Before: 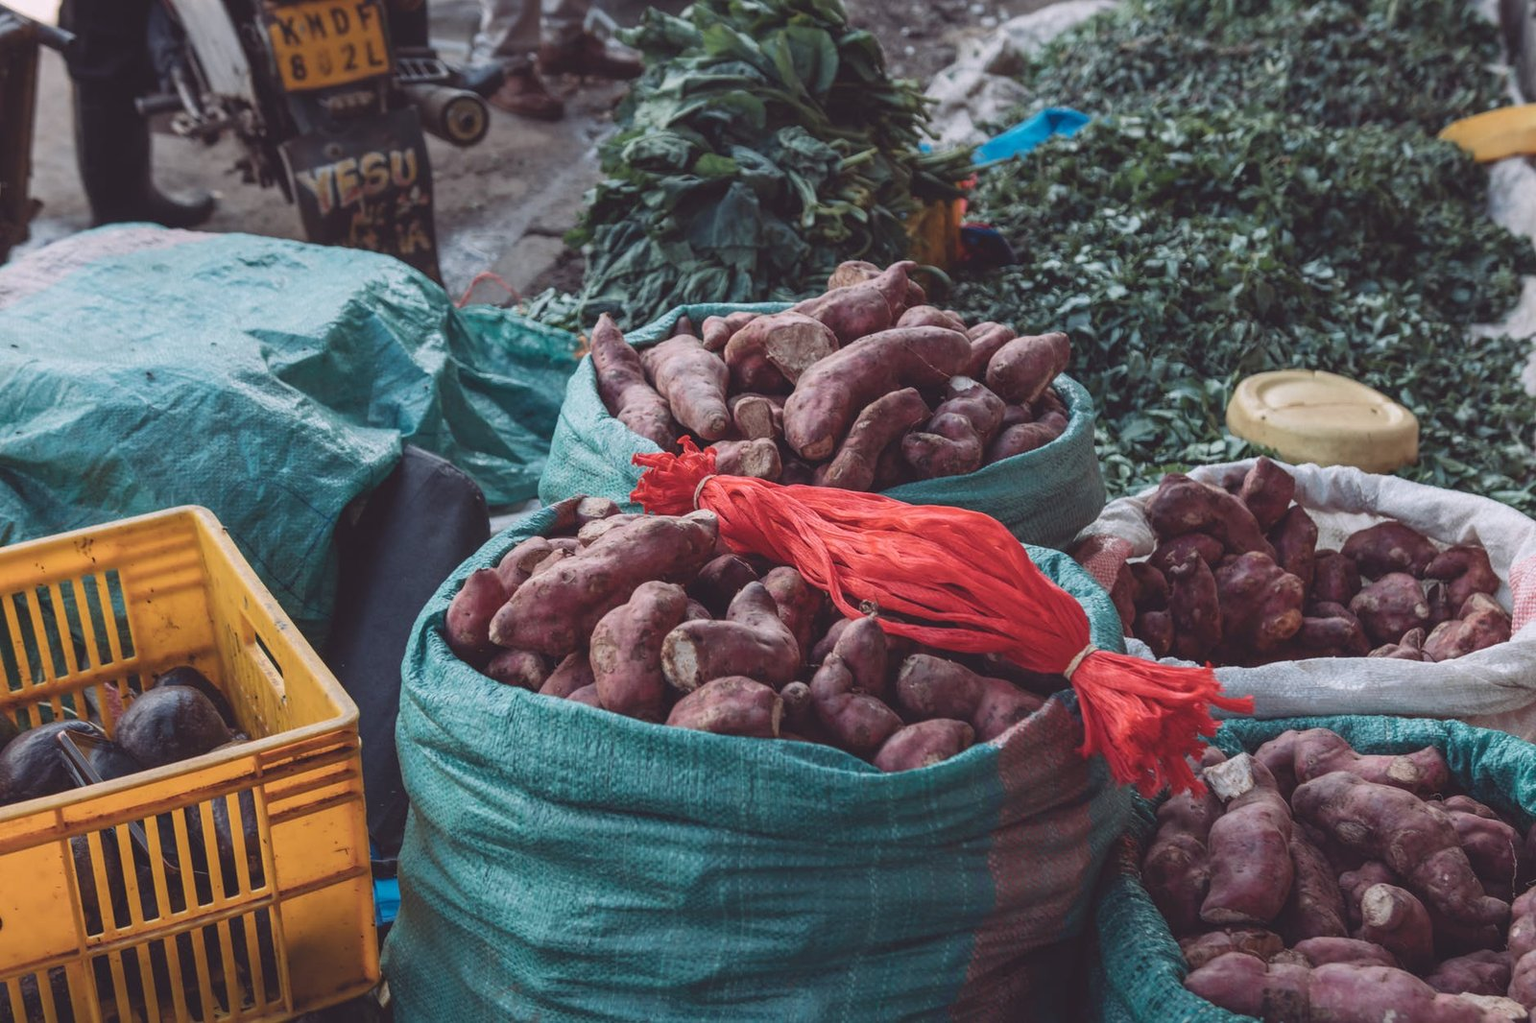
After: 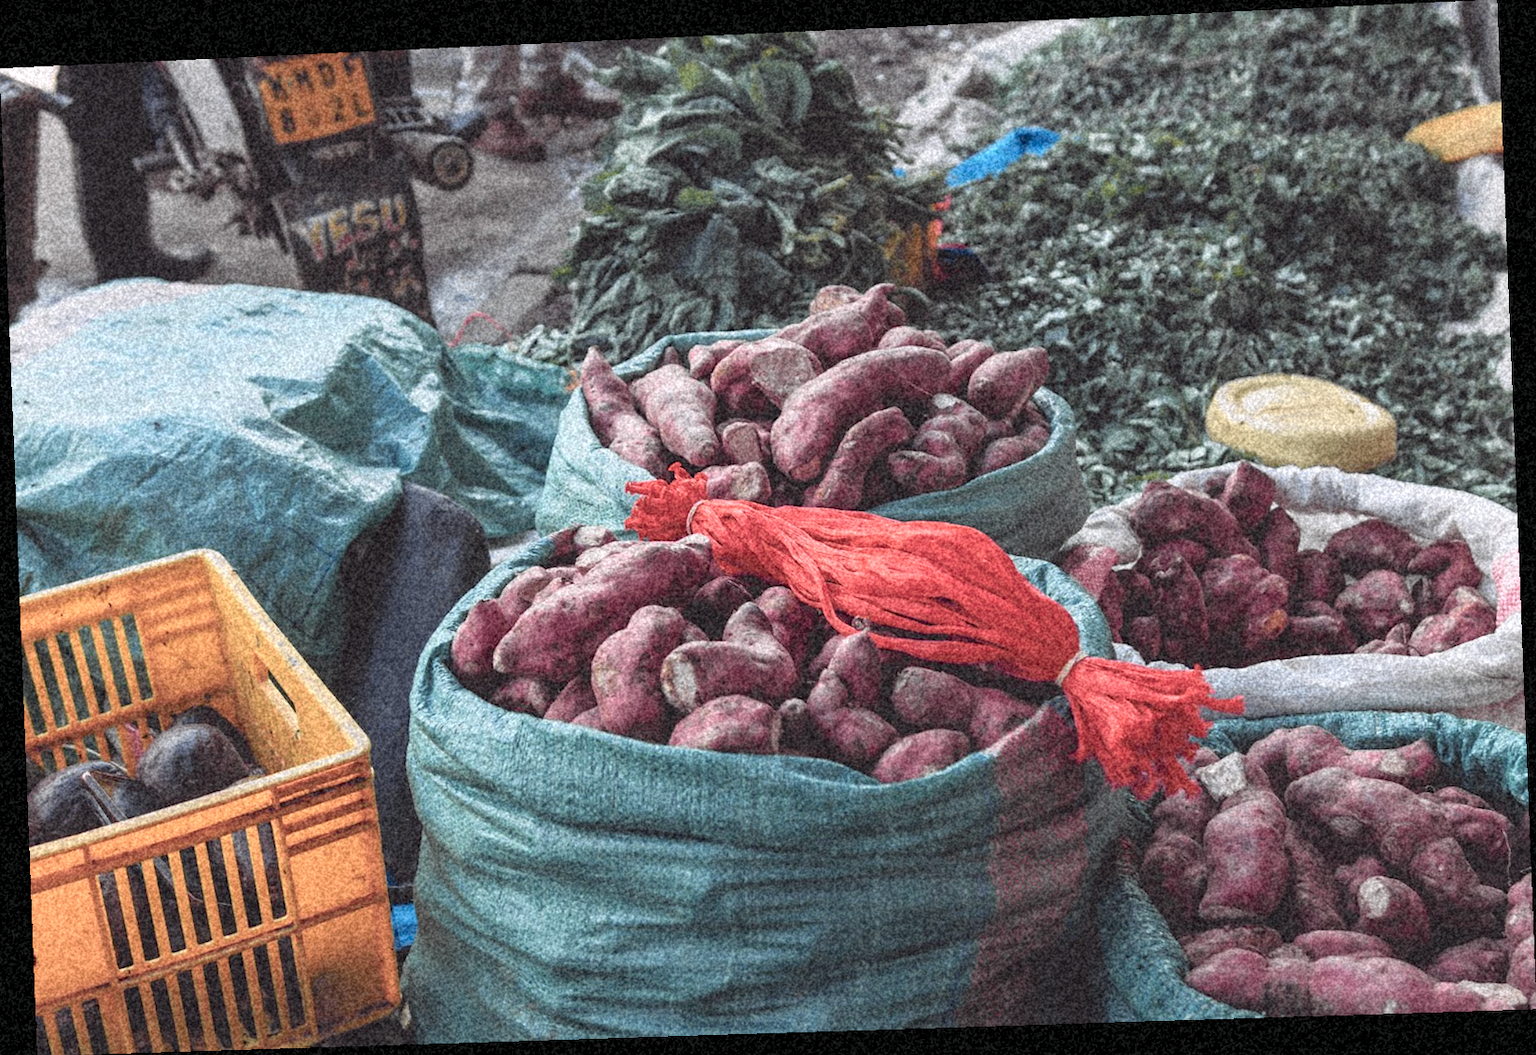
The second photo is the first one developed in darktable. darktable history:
rgb curve: curves: ch0 [(0, 0) (0.093, 0.159) (0.241, 0.265) (0.414, 0.42) (1, 1)], compensate middle gray true, preserve colors basic power
tone curve: curves: ch0 [(0, 0.009) (0.105, 0.08) (0.195, 0.18) (0.283, 0.316) (0.384, 0.434) (0.485, 0.531) (0.638, 0.69) (0.81, 0.872) (1, 0.977)]; ch1 [(0, 0) (0.161, 0.092) (0.35, 0.33) (0.379, 0.401) (0.456, 0.469) (0.502, 0.5) (0.525, 0.514) (0.586, 0.604) (0.642, 0.645) (0.858, 0.817) (1, 0.942)]; ch2 [(0, 0) (0.371, 0.362) (0.437, 0.437) (0.48, 0.49) (0.53, 0.515) (0.56, 0.571) (0.622, 0.606) (0.881, 0.795) (1, 0.929)], color space Lab, independent channels, preserve colors none
grain: coarseness 46.9 ISO, strength 50.21%, mid-tones bias 0%
rotate and perspective: rotation -2.22°, lens shift (horizontal) -0.022, automatic cropping off
rgb levels: levels [[0.013, 0.434, 0.89], [0, 0.5, 1], [0, 0.5, 1]]
